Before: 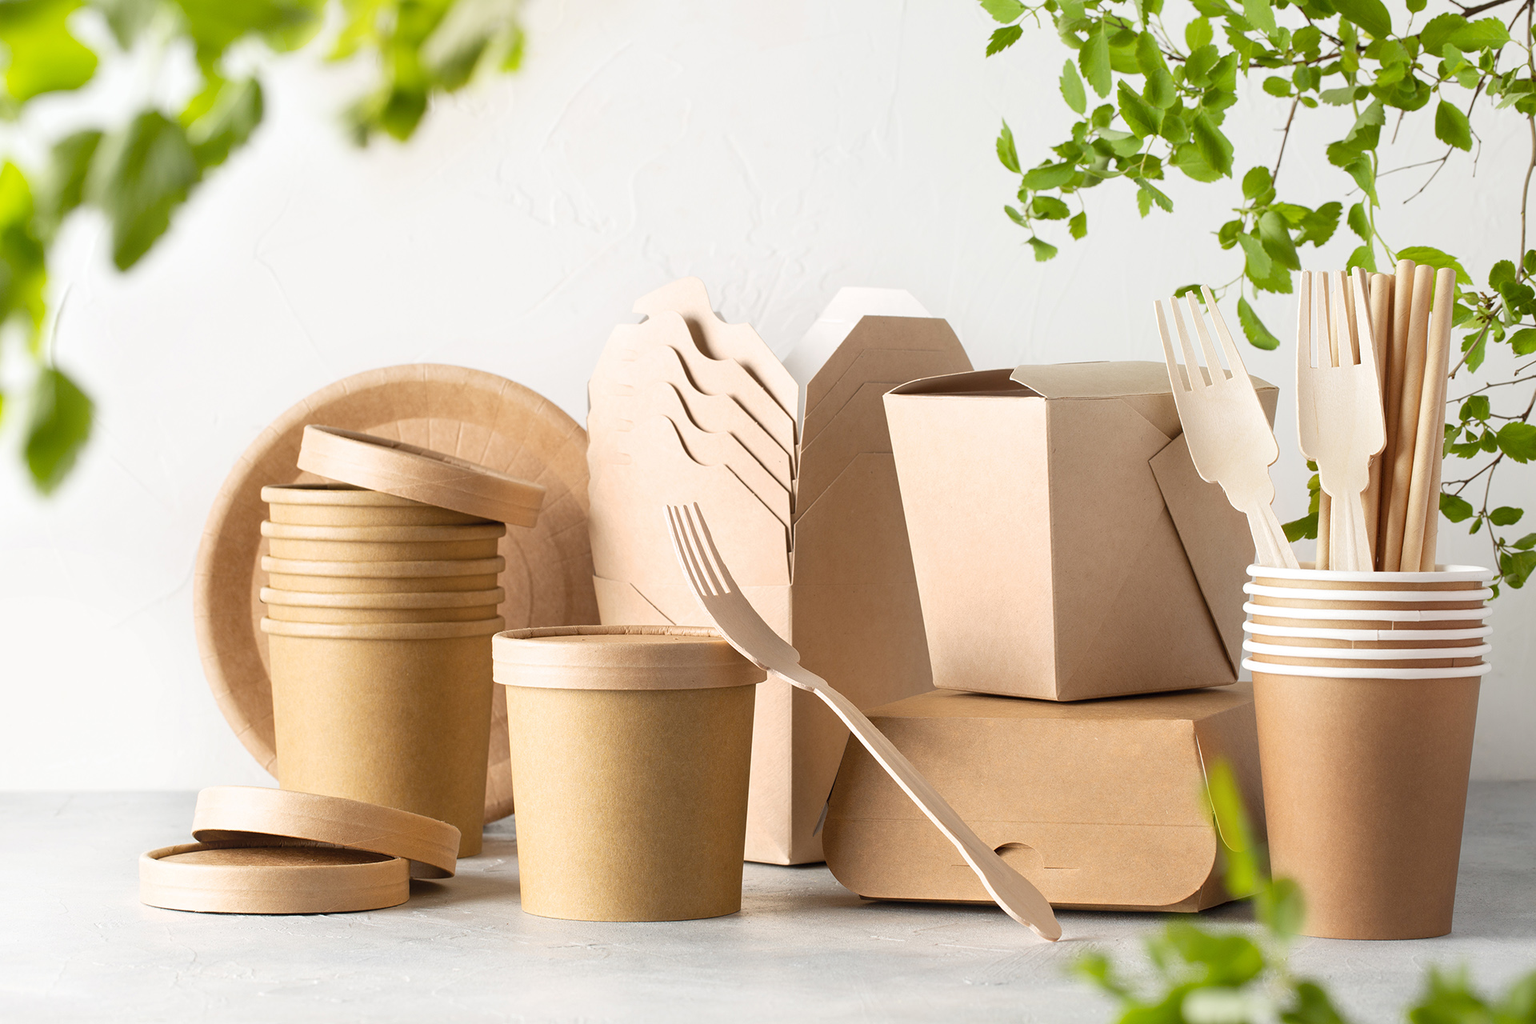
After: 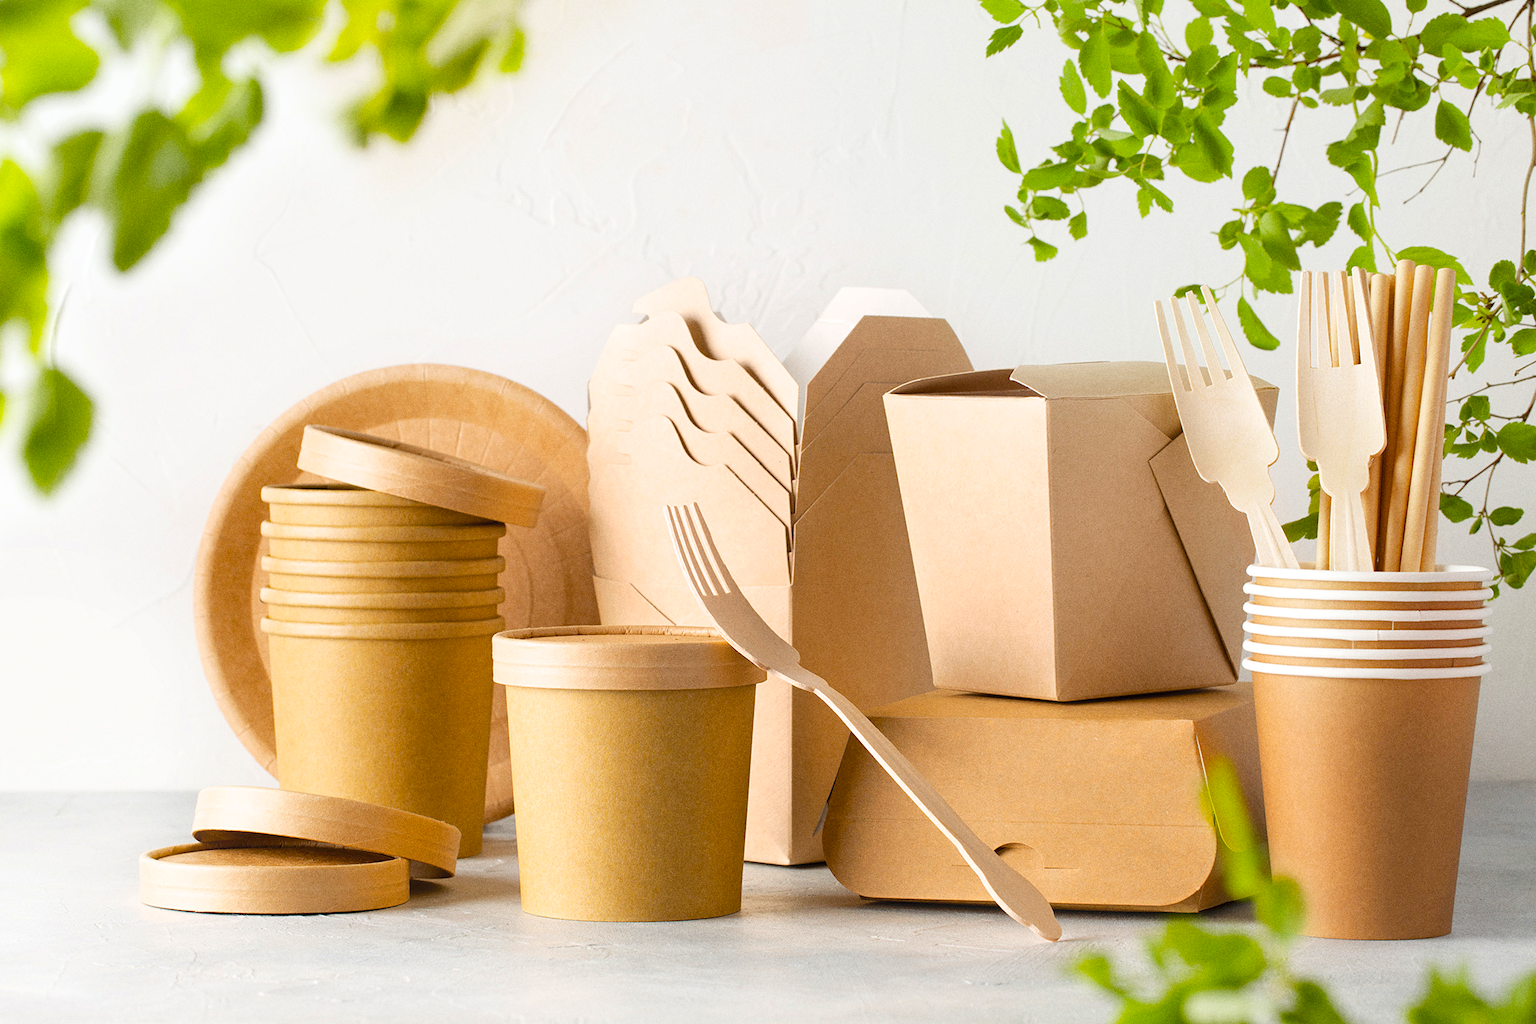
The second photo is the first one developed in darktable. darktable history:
grain: coarseness 0.09 ISO
color balance rgb: perceptual saturation grading › global saturation 25%, perceptual brilliance grading › mid-tones 10%, perceptual brilliance grading › shadows 15%, global vibrance 20%
